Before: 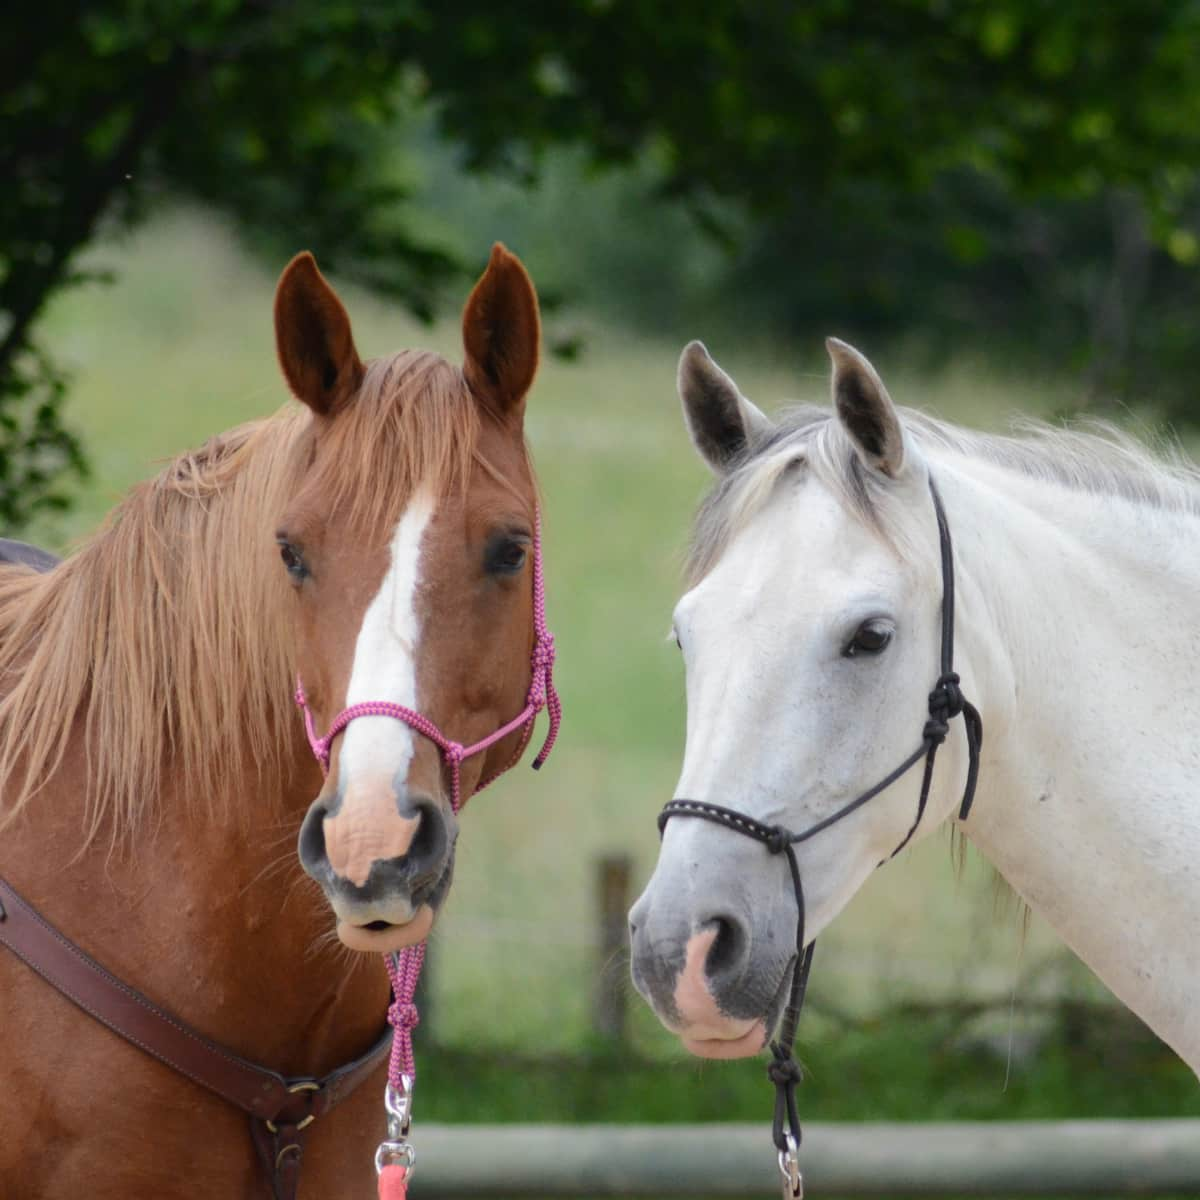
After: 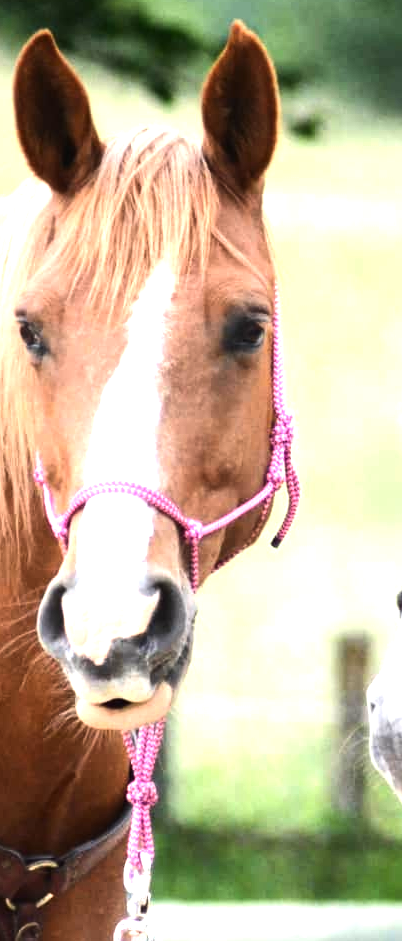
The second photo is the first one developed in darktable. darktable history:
exposure: black level correction 0, exposure 1 EV, compensate exposure bias true, compensate highlight preservation false
tone equalizer: -8 EV -1.08 EV, -7 EV -1.01 EV, -6 EV -0.867 EV, -5 EV -0.578 EV, -3 EV 0.578 EV, -2 EV 0.867 EV, -1 EV 1.01 EV, +0 EV 1.08 EV, edges refinement/feathering 500, mask exposure compensation -1.57 EV, preserve details no
crop and rotate: left 21.77%, top 18.528%, right 44.676%, bottom 2.997%
color correction: saturation 0.99
